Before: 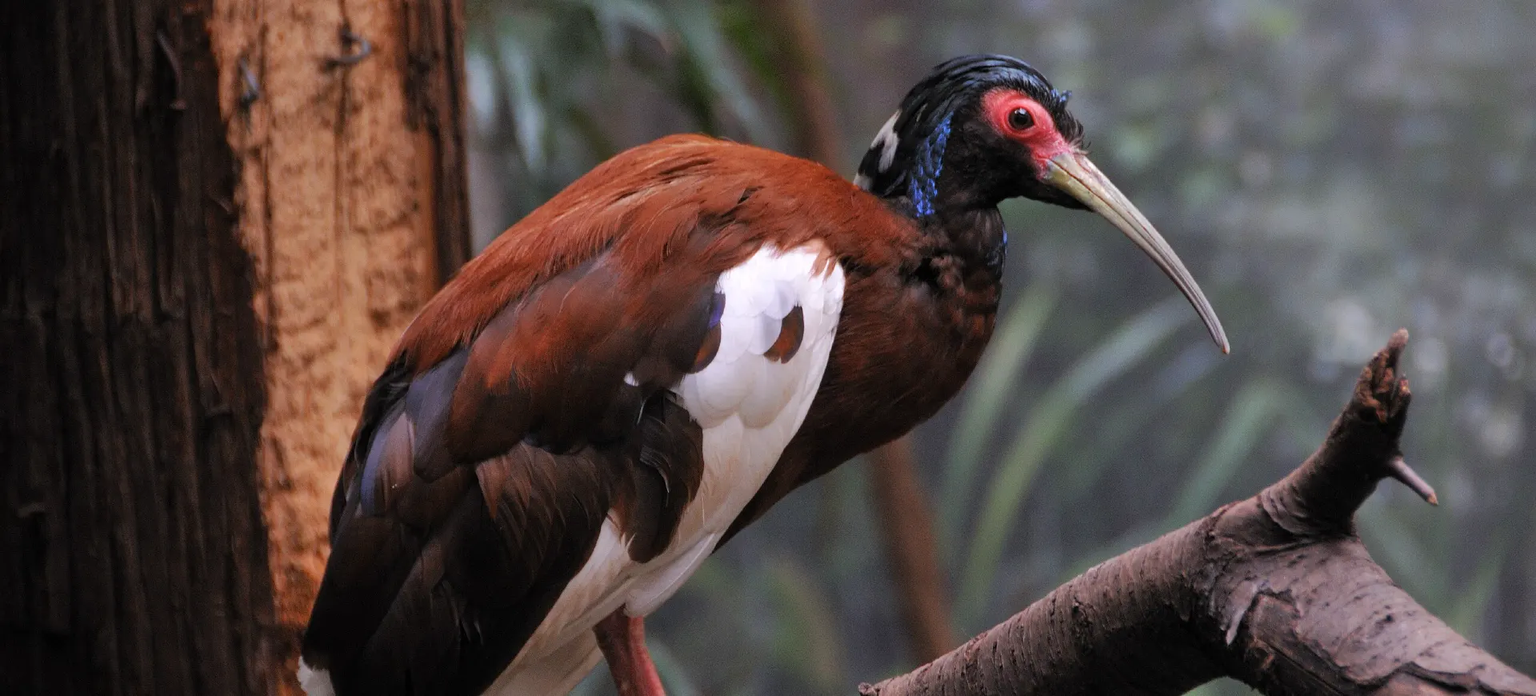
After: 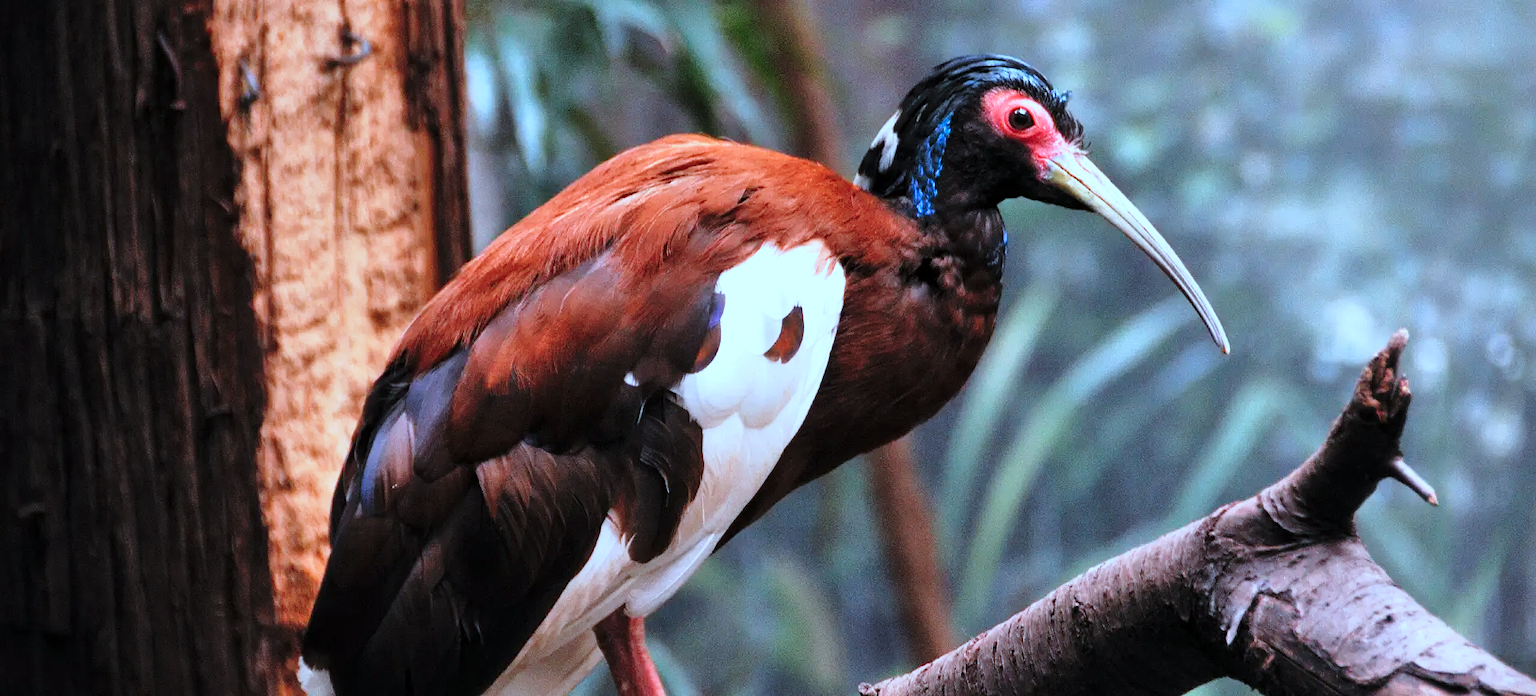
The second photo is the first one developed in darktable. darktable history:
local contrast: mode bilateral grid, contrast 20, coarseness 49, detail 120%, midtone range 0.2
color correction: highlights a* -9.3, highlights b* -23.72
base curve: curves: ch0 [(0, 0) (0.026, 0.03) (0.109, 0.232) (0.351, 0.748) (0.669, 0.968) (1, 1)], preserve colors none
